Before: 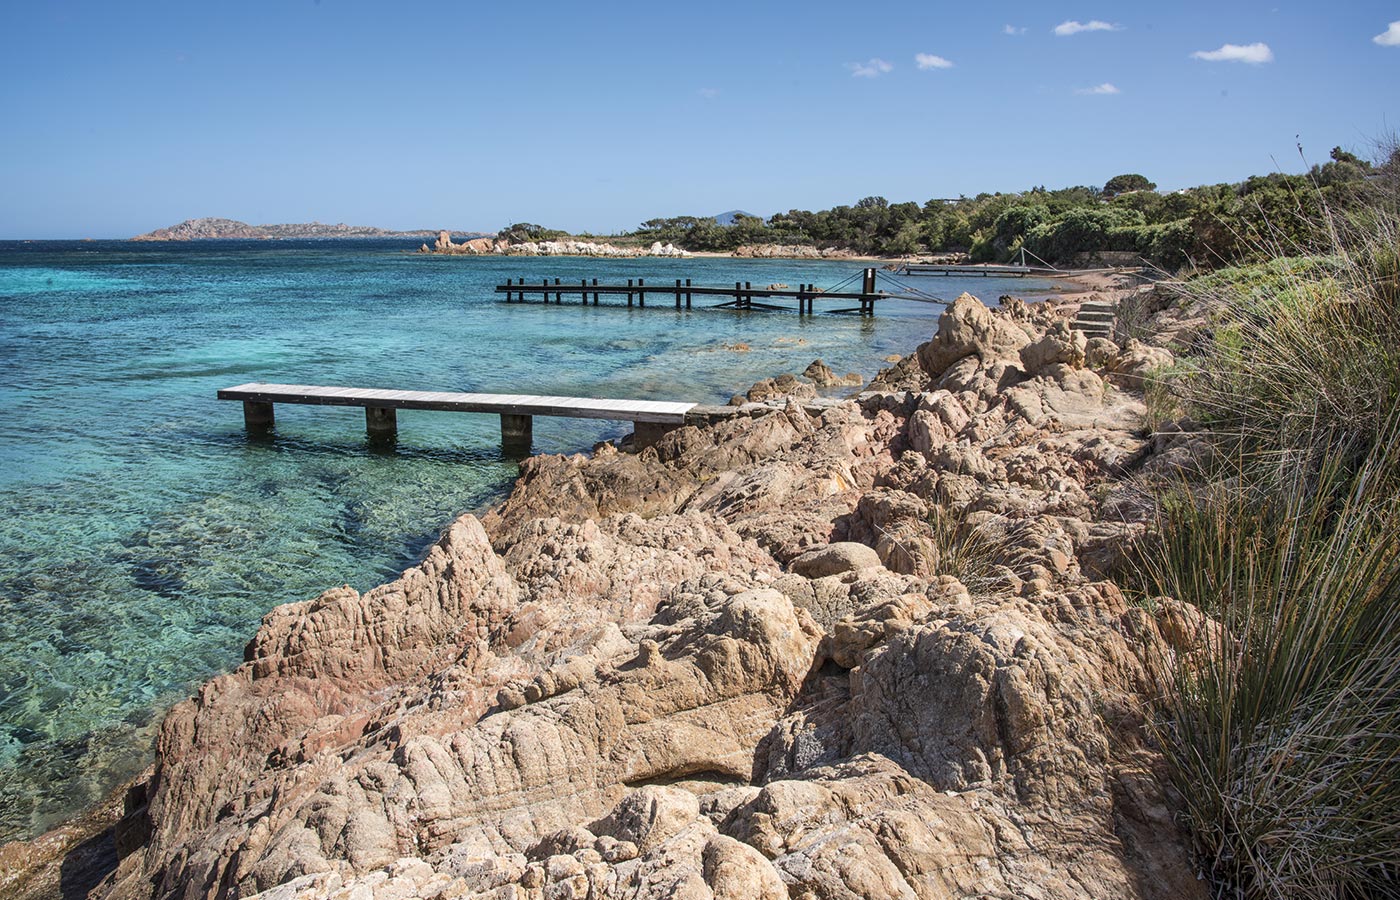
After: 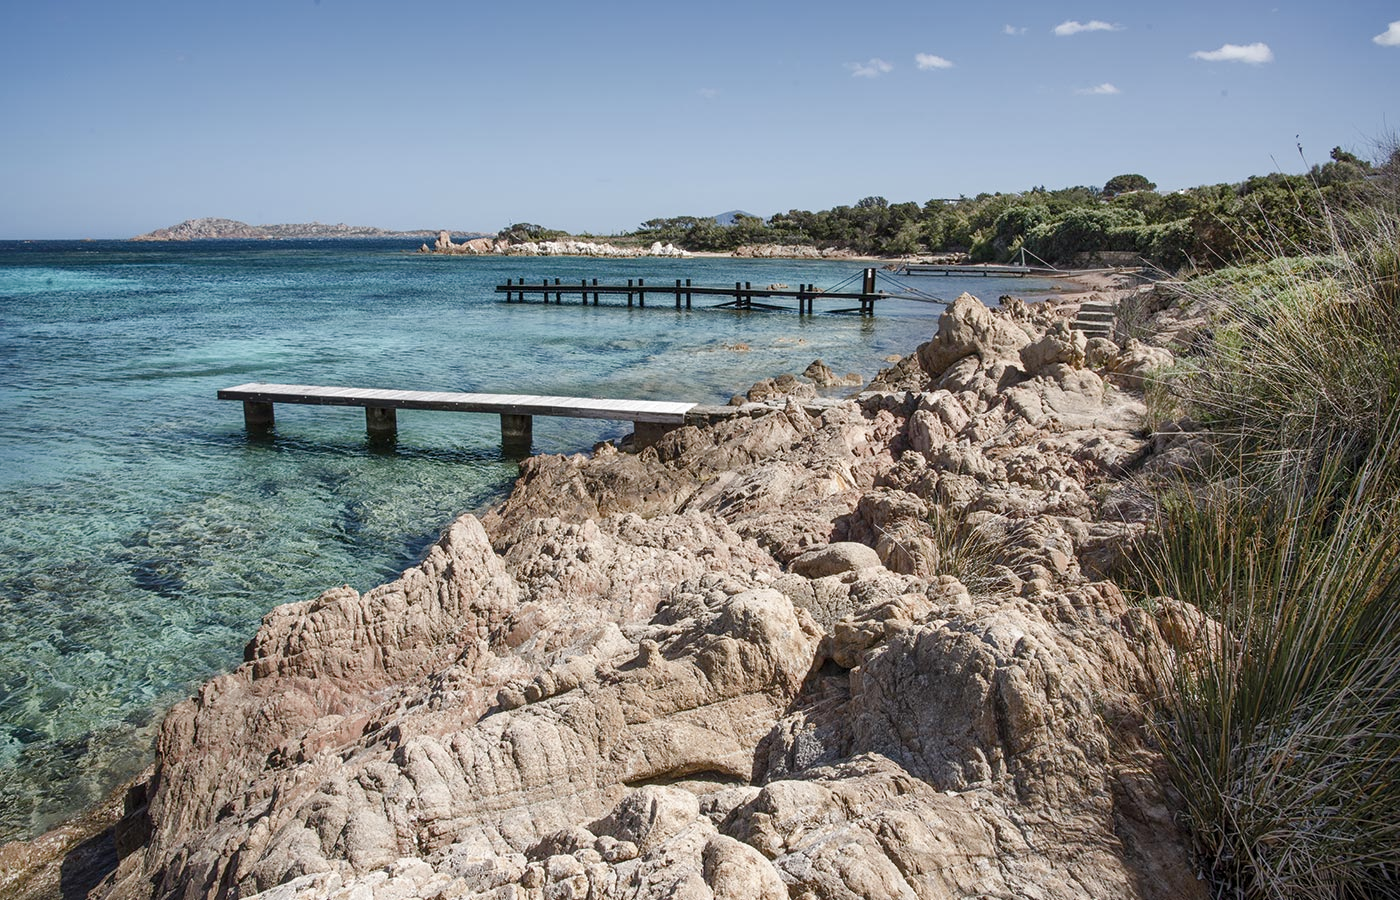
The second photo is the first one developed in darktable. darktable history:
color balance rgb: perceptual saturation grading › global saturation 20%, perceptual saturation grading › highlights -50%, perceptual saturation grading › shadows 30%
color correction: saturation 0.8
